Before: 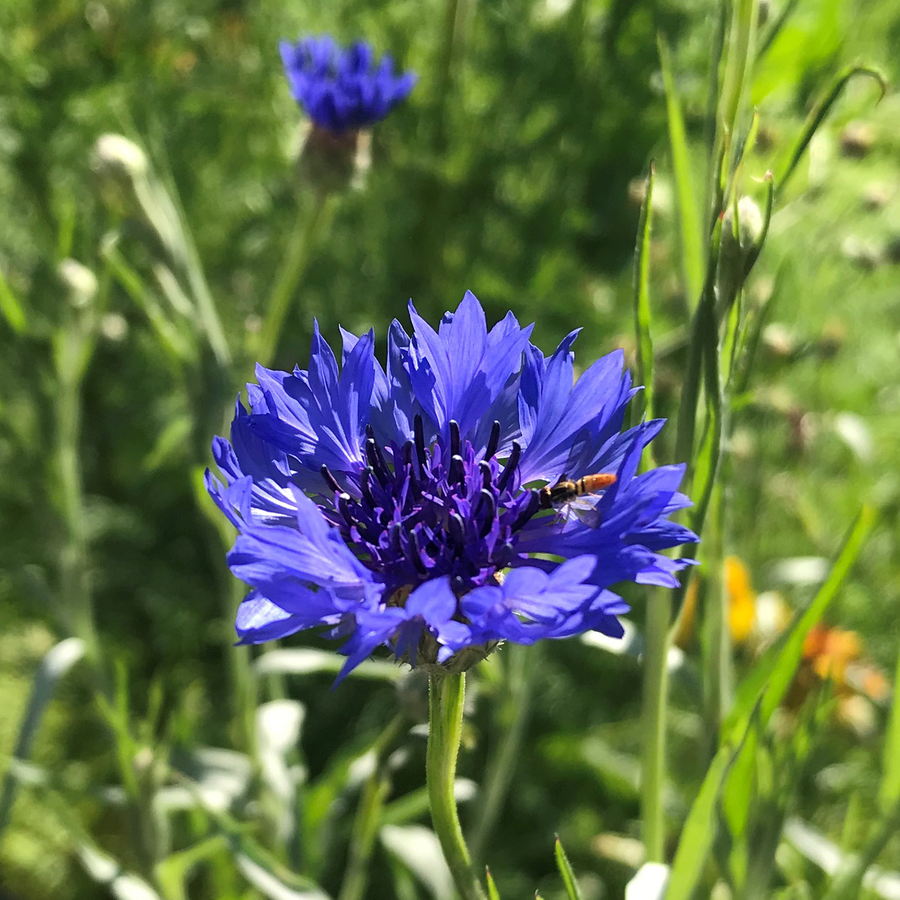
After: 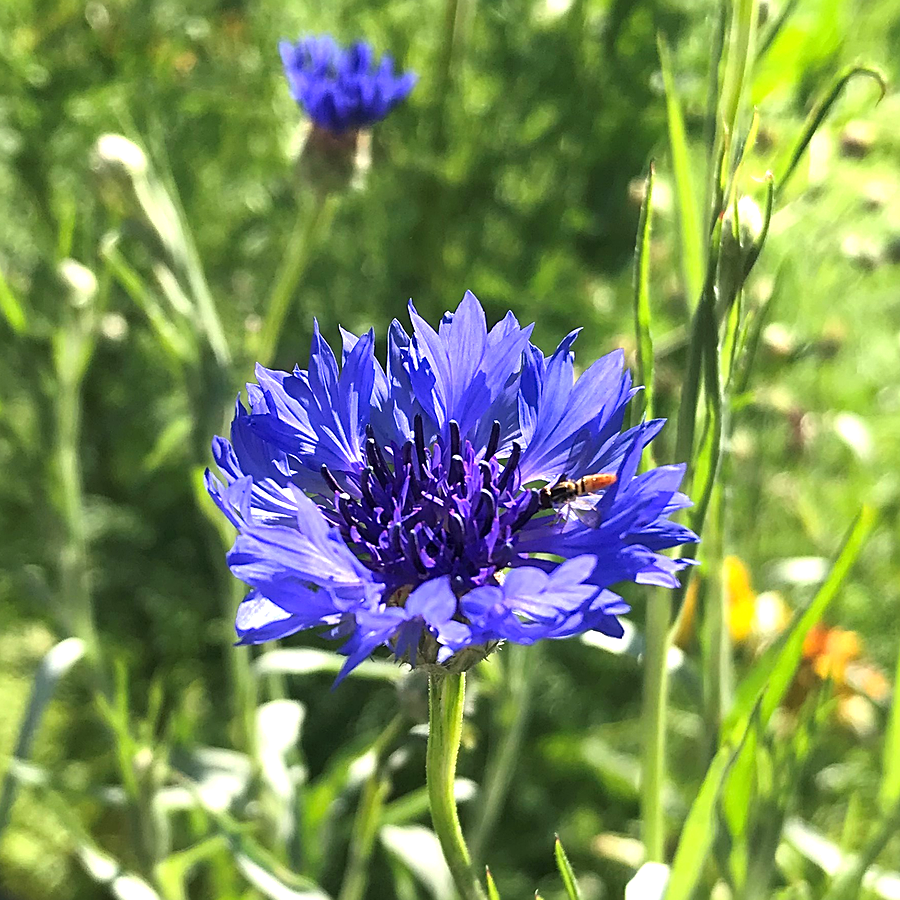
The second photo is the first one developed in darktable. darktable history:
exposure: black level correction 0, exposure 0.696 EV, compensate highlight preservation false
sharpen: on, module defaults
